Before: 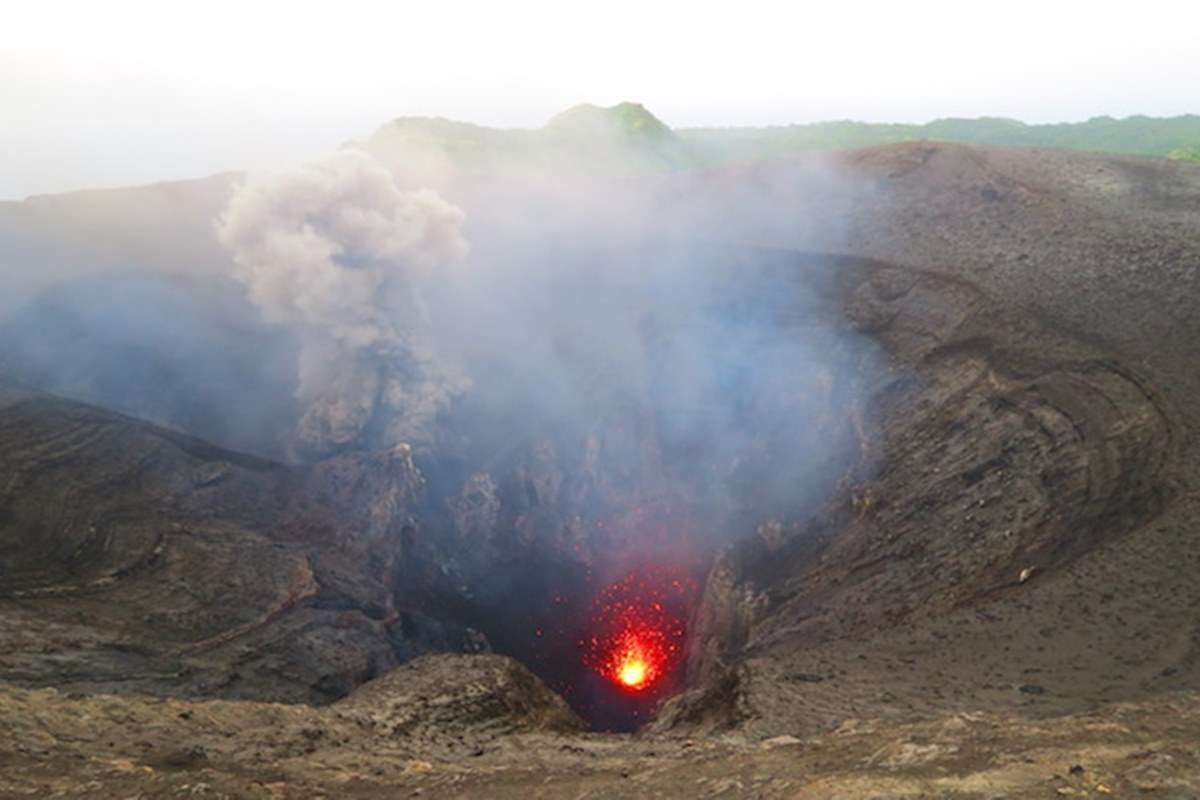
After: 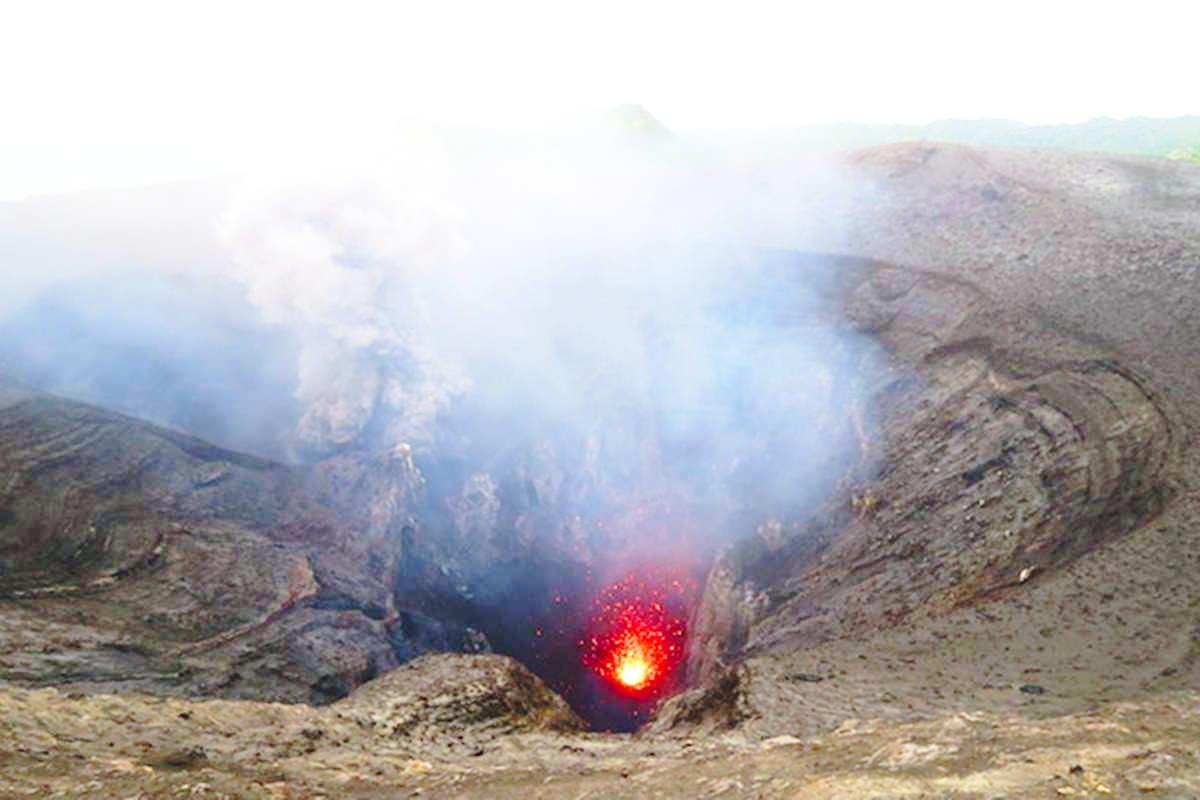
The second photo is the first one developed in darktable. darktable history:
exposure: exposure 0.3 EV, compensate highlight preservation false
base curve: curves: ch0 [(0, 0) (0.032, 0.037) (0.105, 0.228) (0.435, 0.76) (0.856, 0.983) (1, 1)], preserve colors none
white balance: red 0.974, blue 1.044
